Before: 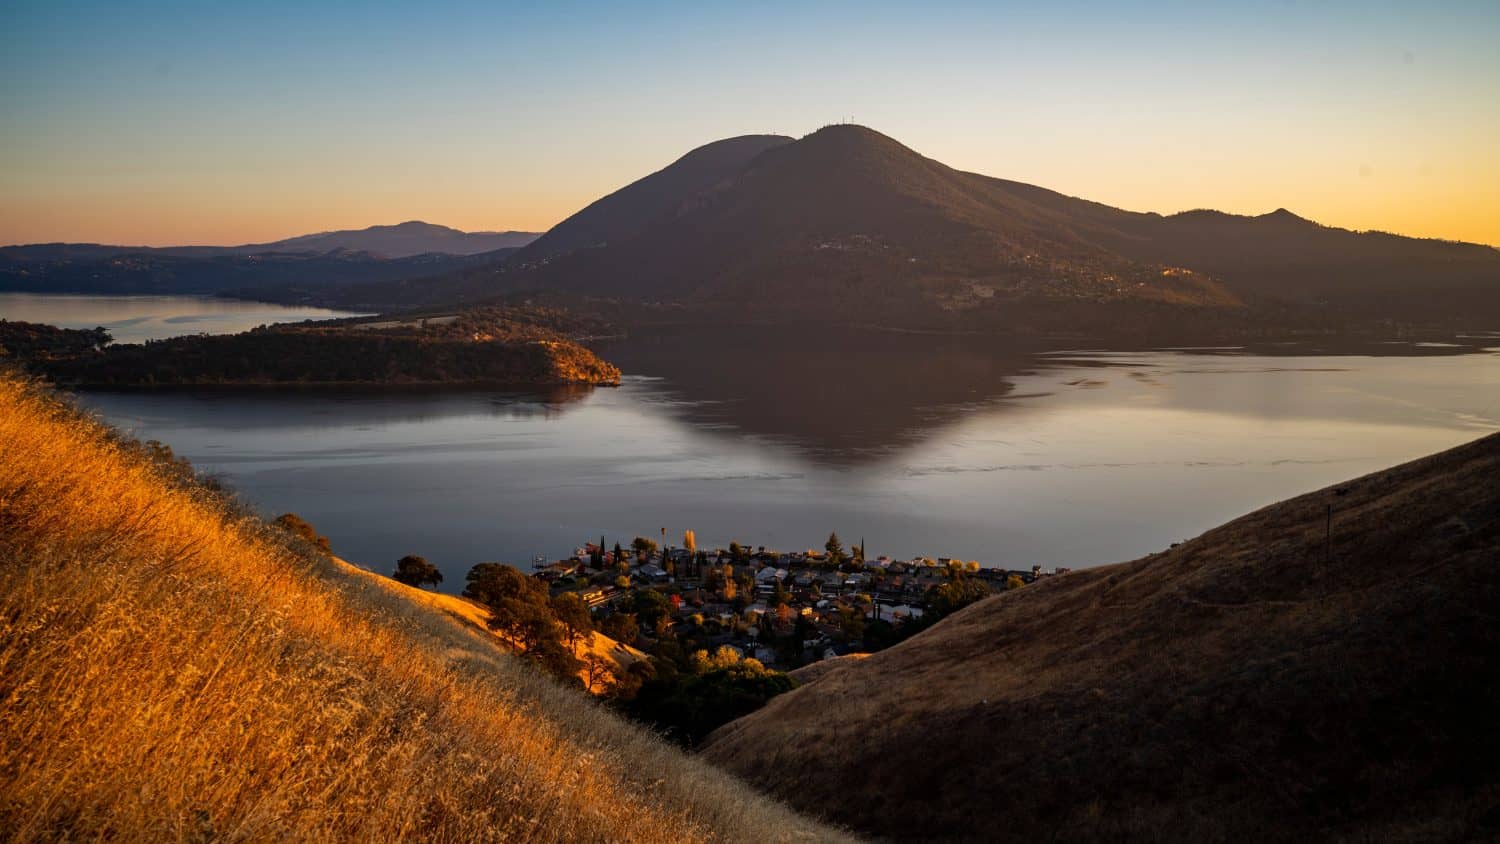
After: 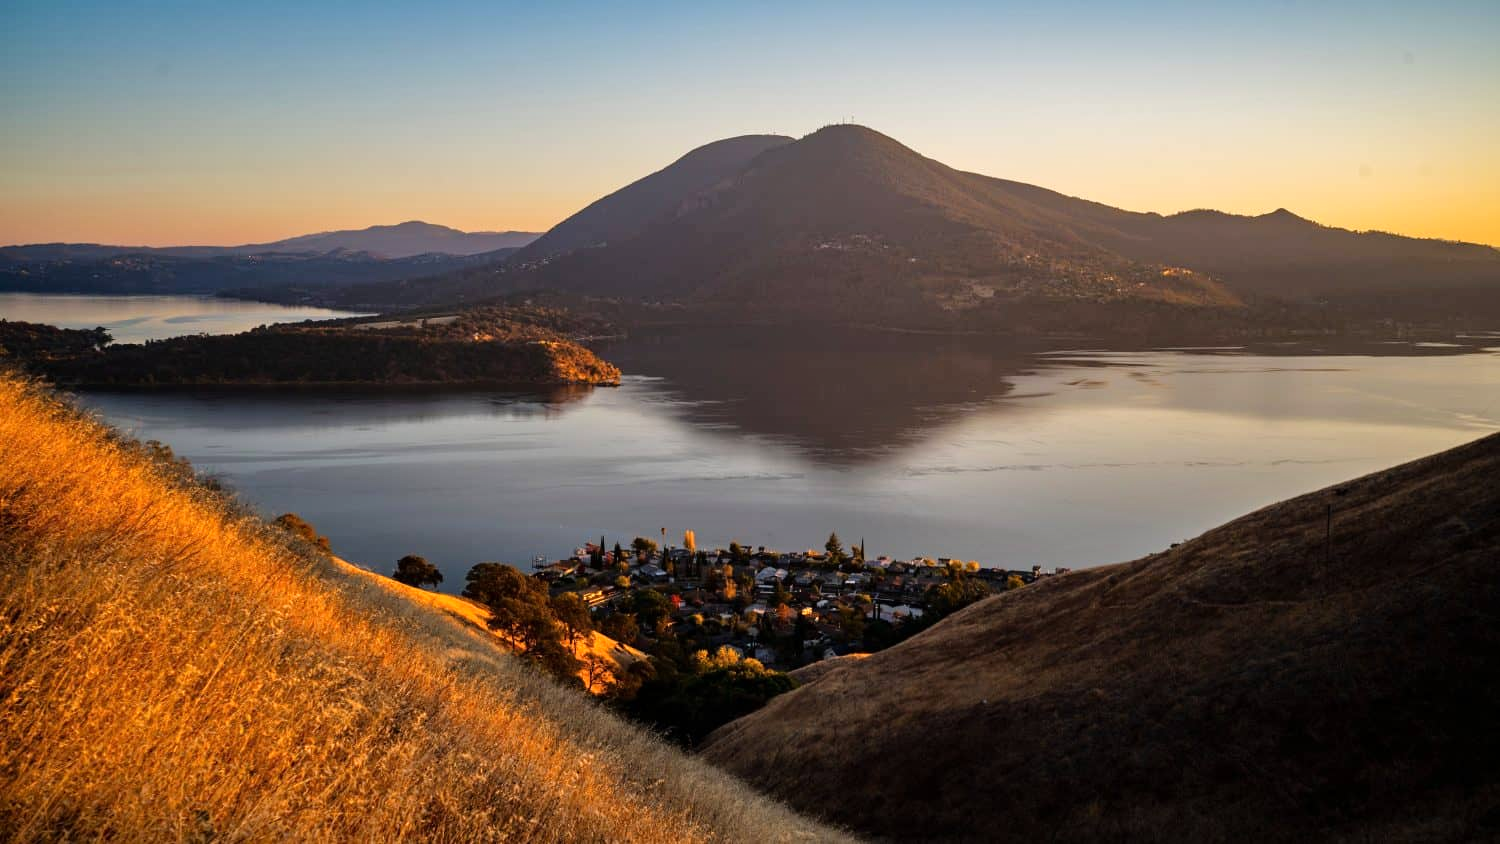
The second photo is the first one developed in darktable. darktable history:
tone equalizer: -8 EV 0.014 EV, -7 EV -0.032 EV, -6 EV 0.01 EV, -5 EV 0.035 EV, -4 EV 0.286 EV, -3 EV 0.65 EV, -2 EV 0.566 EV, -1 EV 0.19 EV, +0 EV 0.041 EV
